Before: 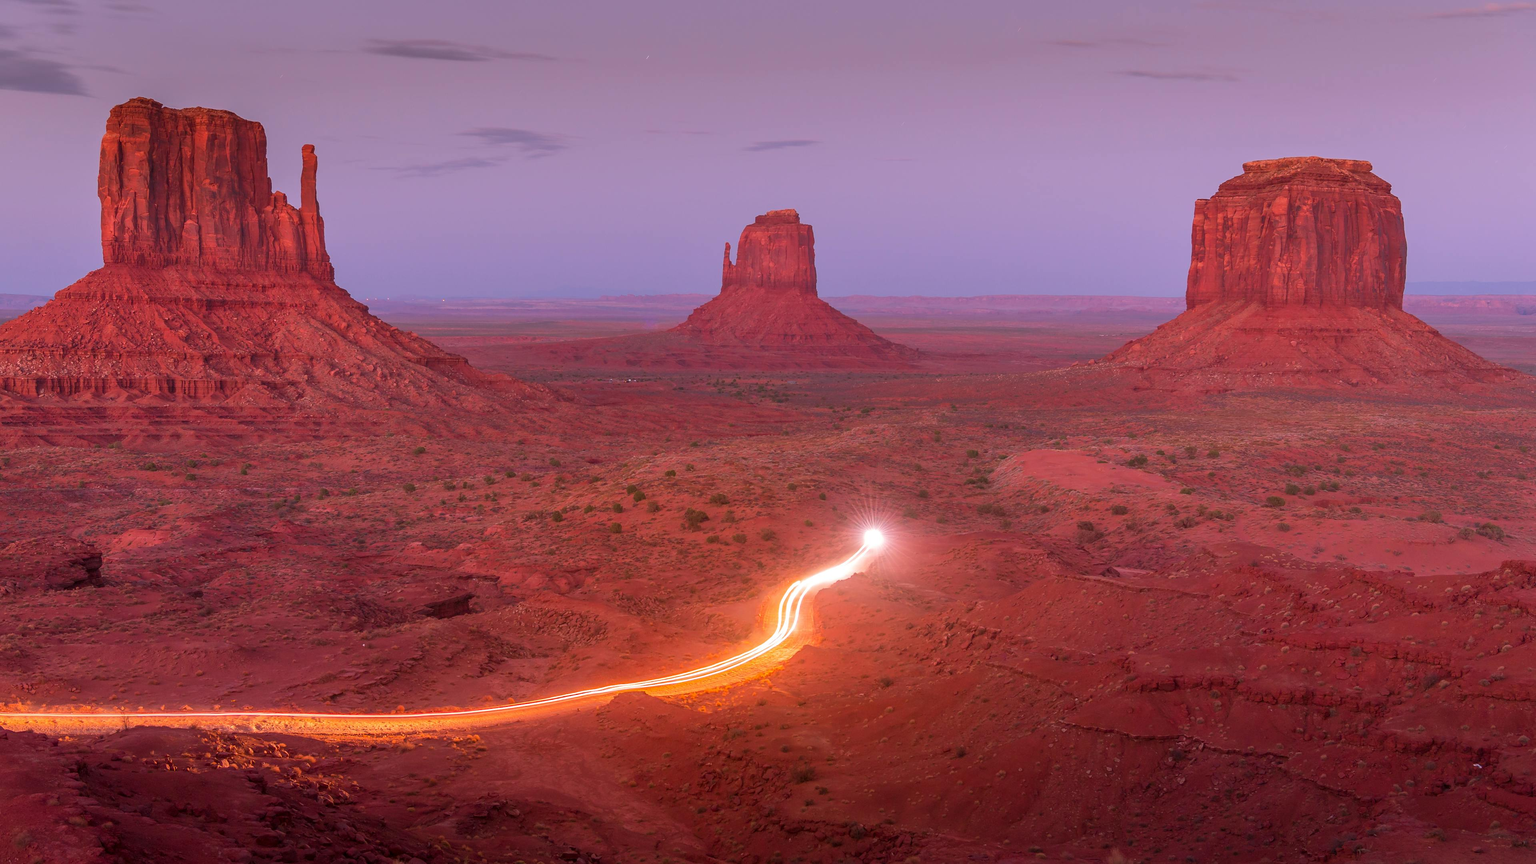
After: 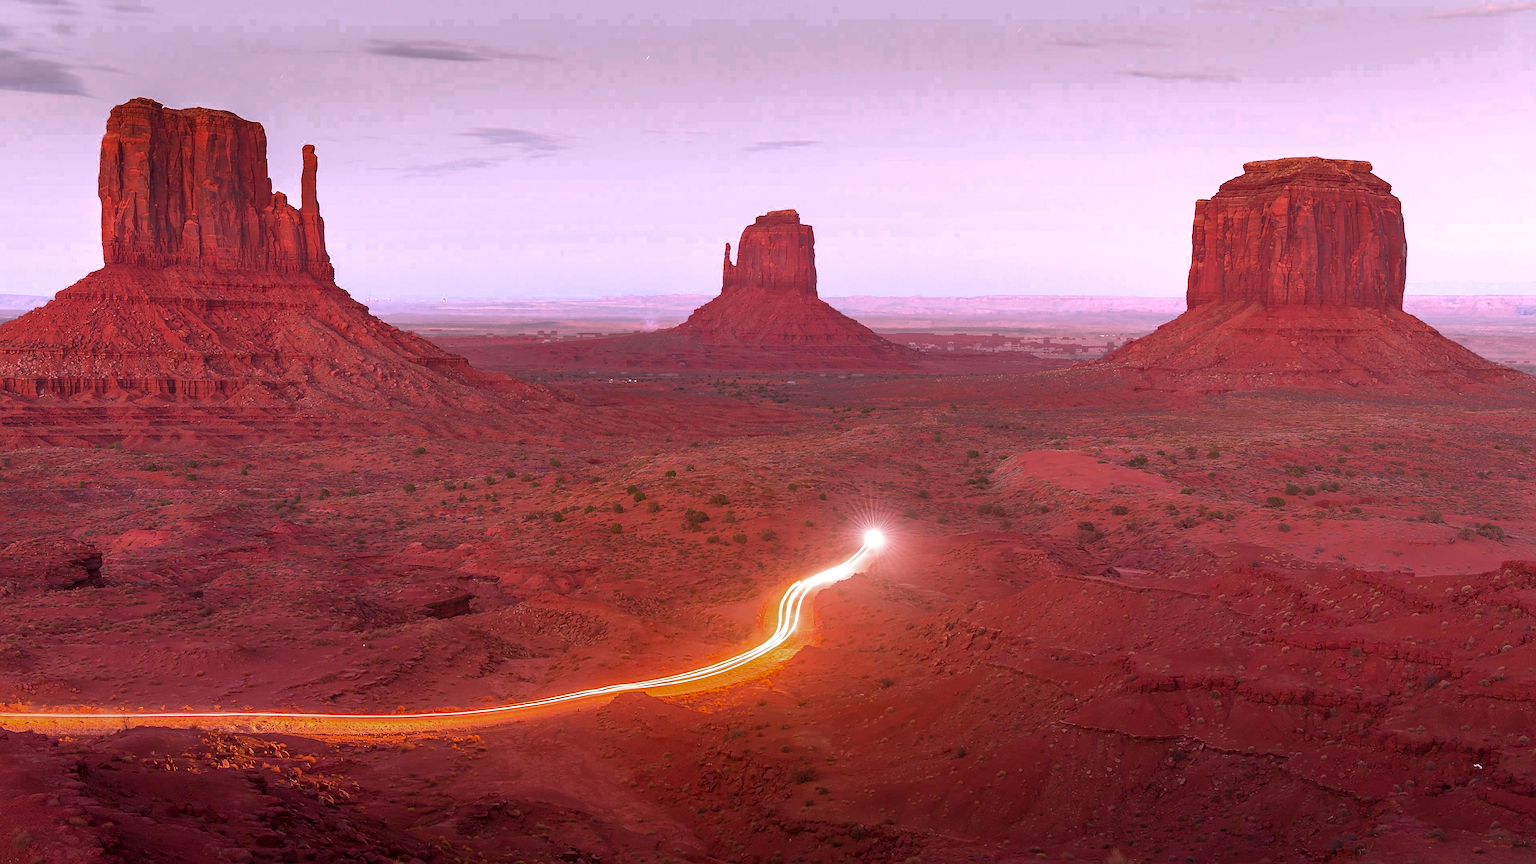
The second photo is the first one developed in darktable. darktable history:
color zones: curves: ch0 [(0.203, 0.433) (0.607, 0.517) (0.697, 0.696) (0.705, 0.897)]
sharpen: on, module defaults
